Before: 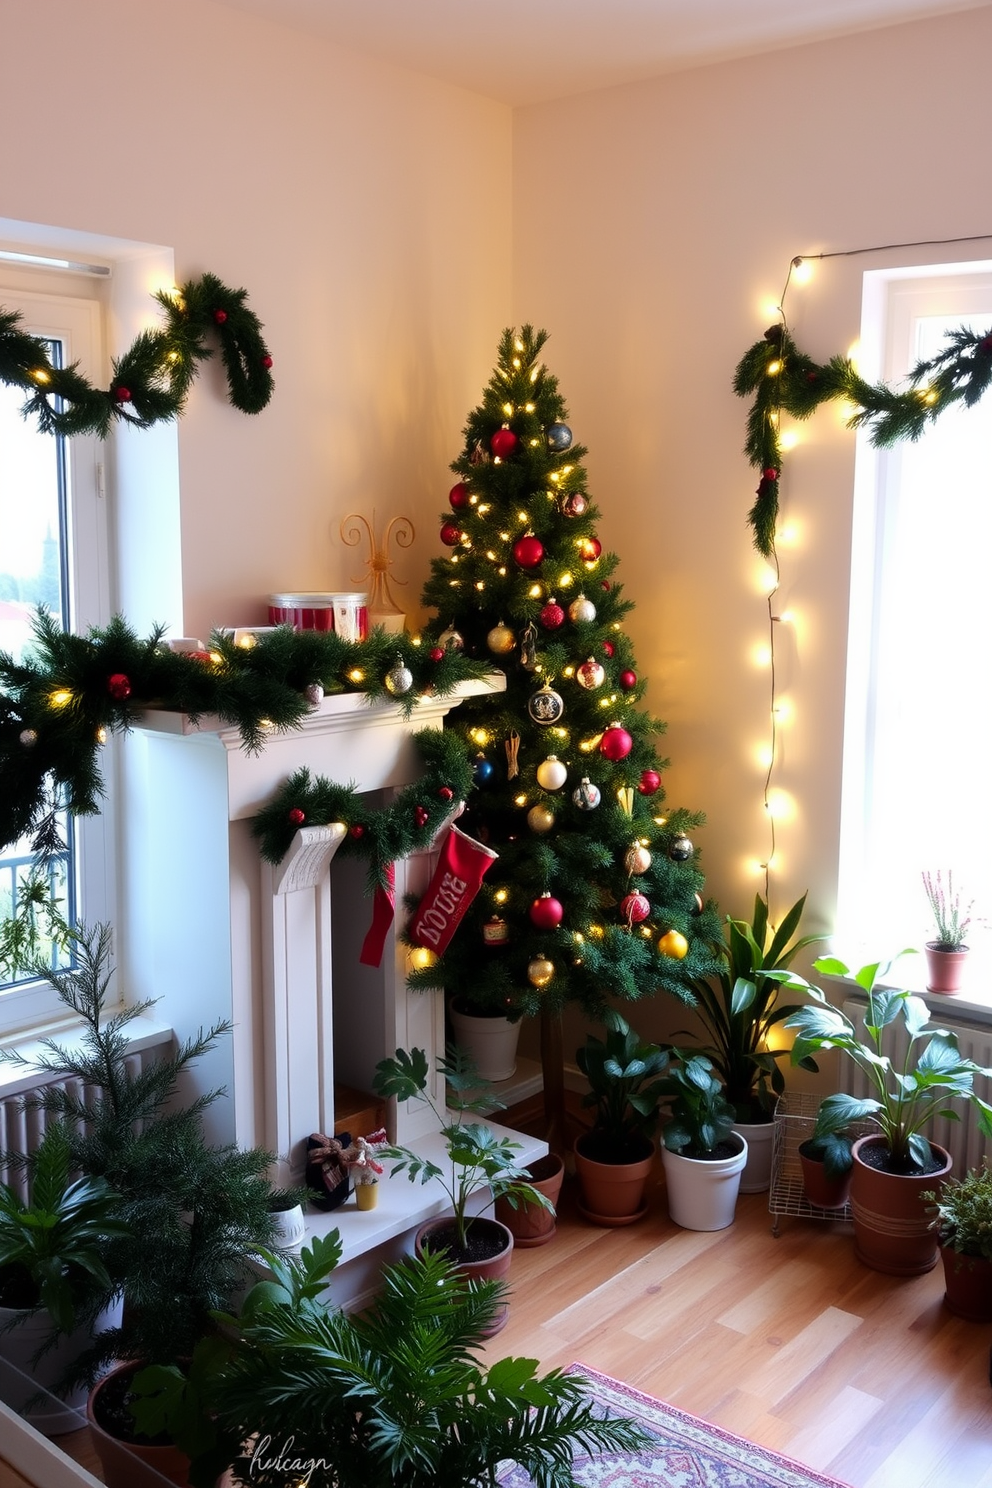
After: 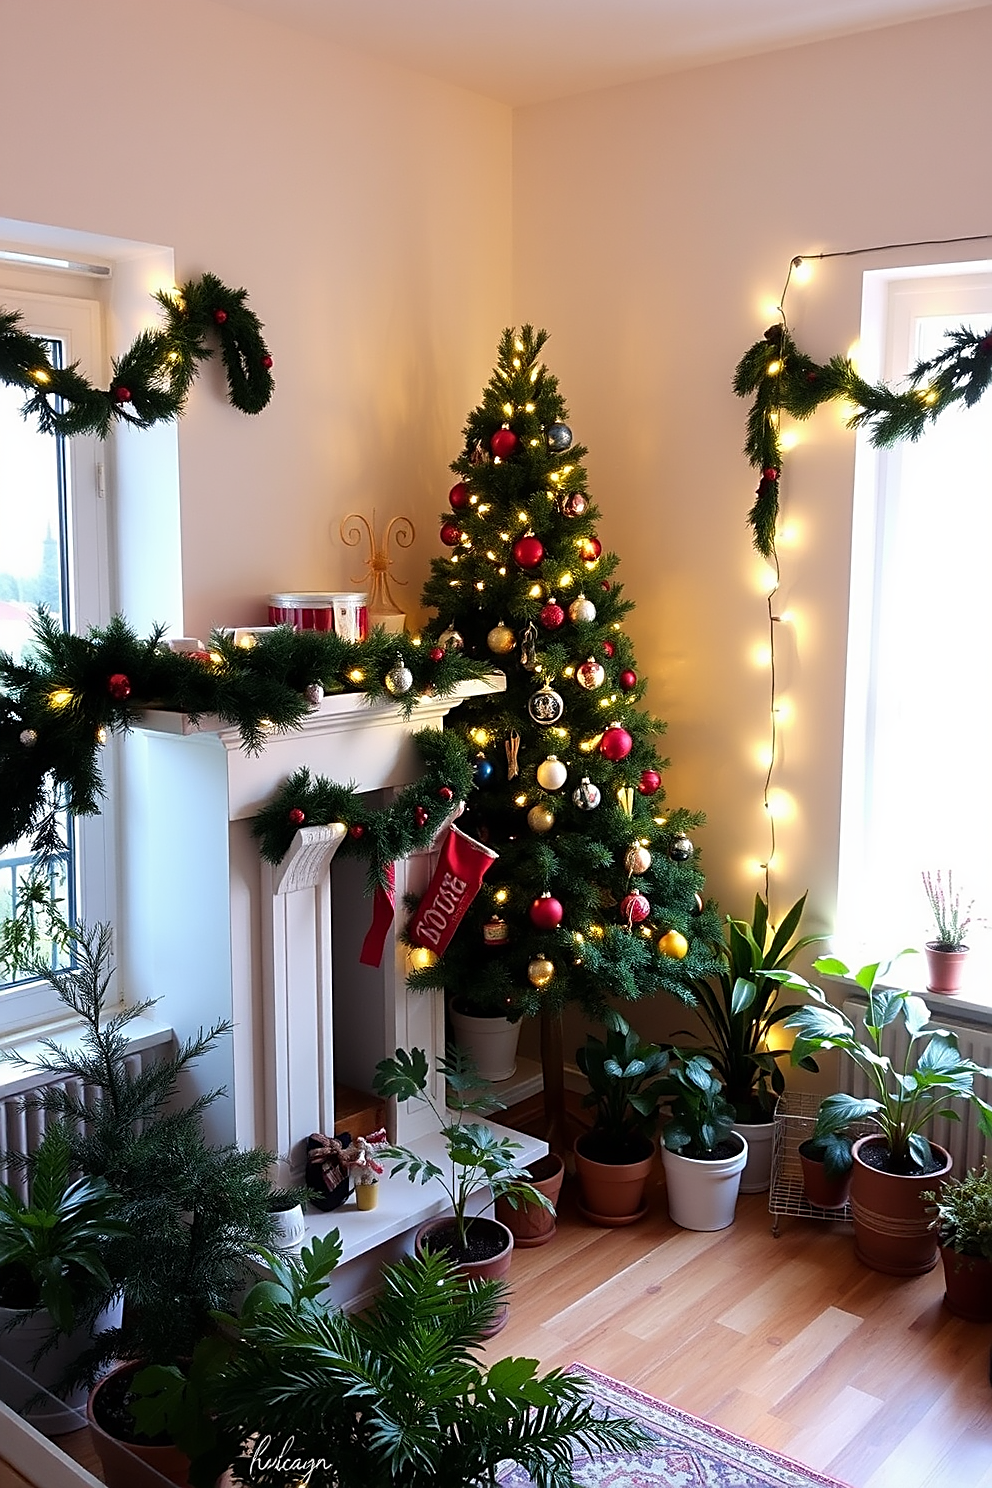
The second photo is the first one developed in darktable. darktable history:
sharpen: amount 0.886
